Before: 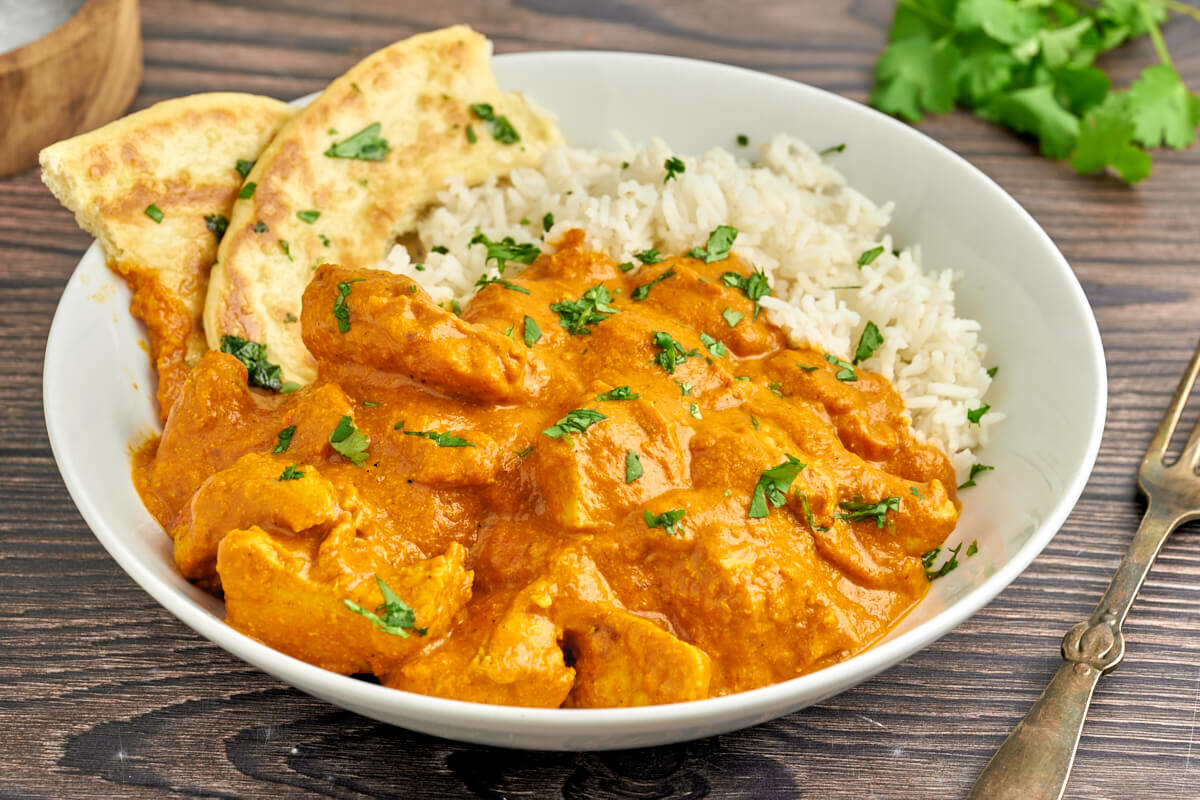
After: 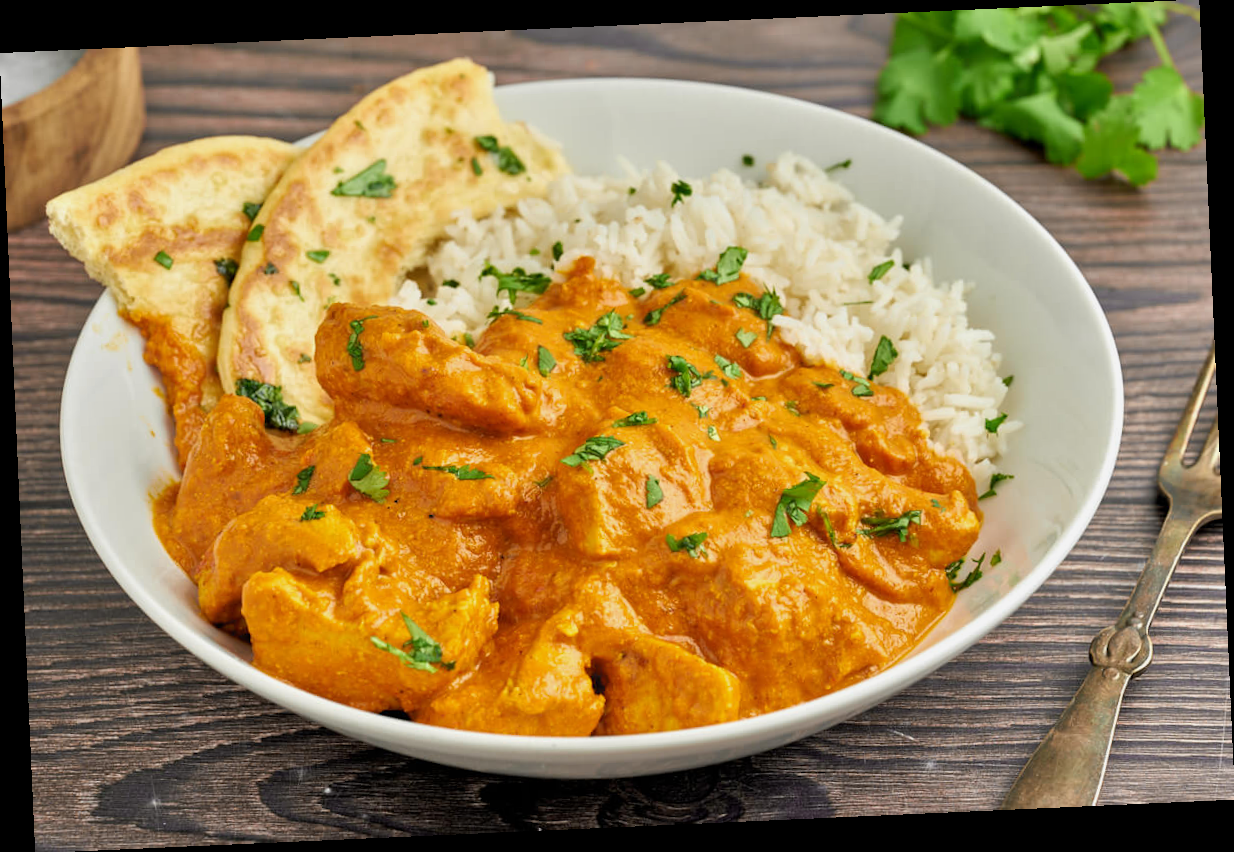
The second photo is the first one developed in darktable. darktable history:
exposure: exposure -0.157 EV, compensate highlight preservation false
rotate and perspective: rotation -2.56°, automatic cropping off
